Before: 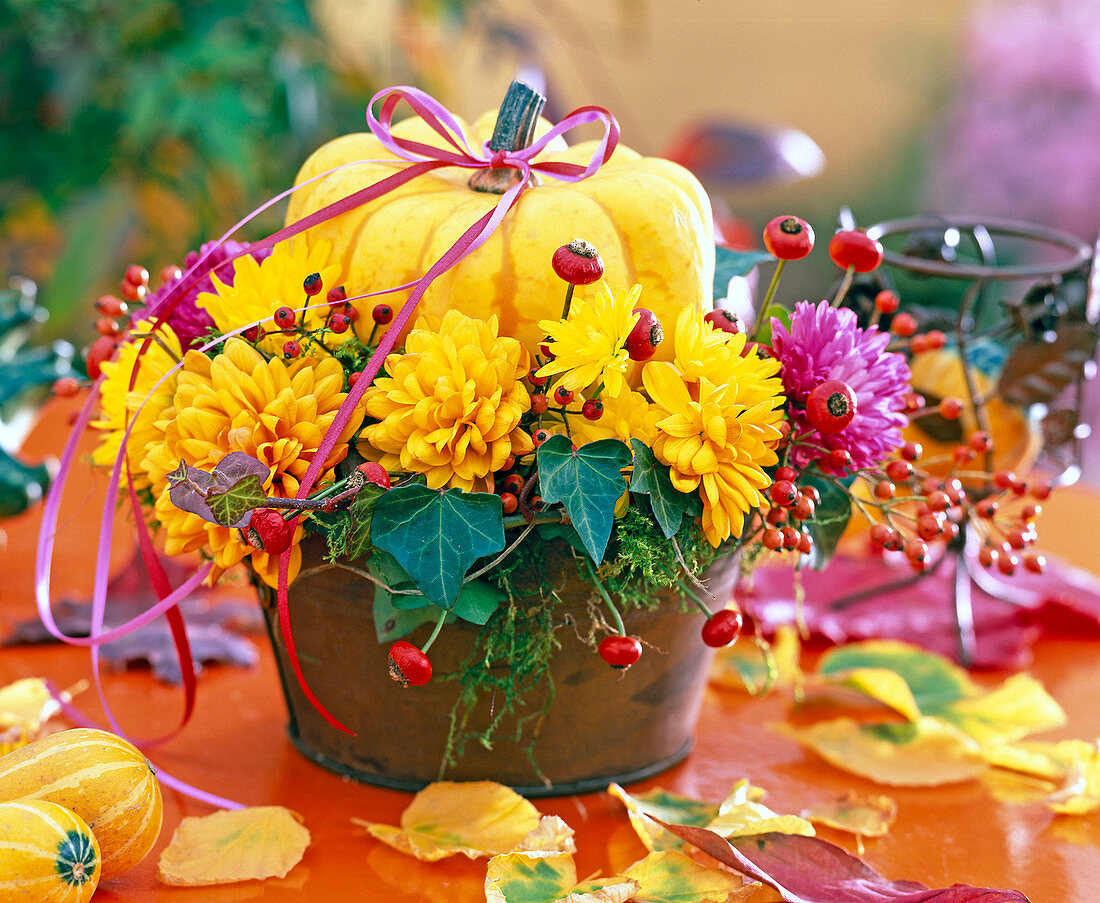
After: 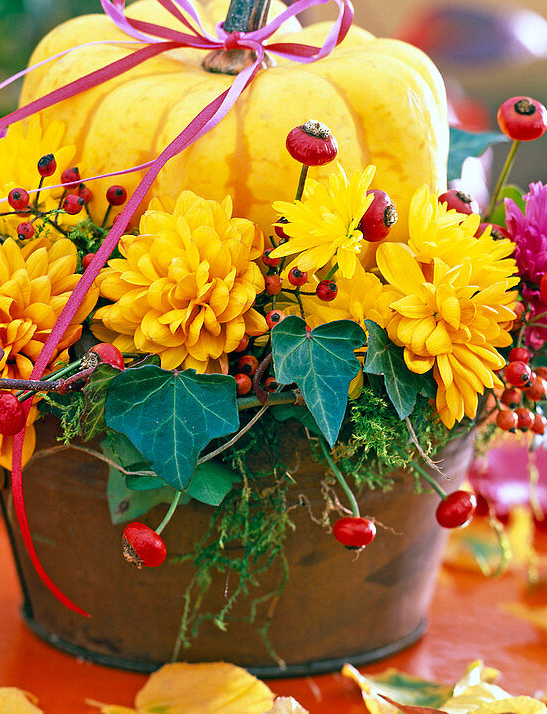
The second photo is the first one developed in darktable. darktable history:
crop and rotate: angle 0.025°, left 24.22%, top 13.182%, right 26.011%, bottom 7.609%
